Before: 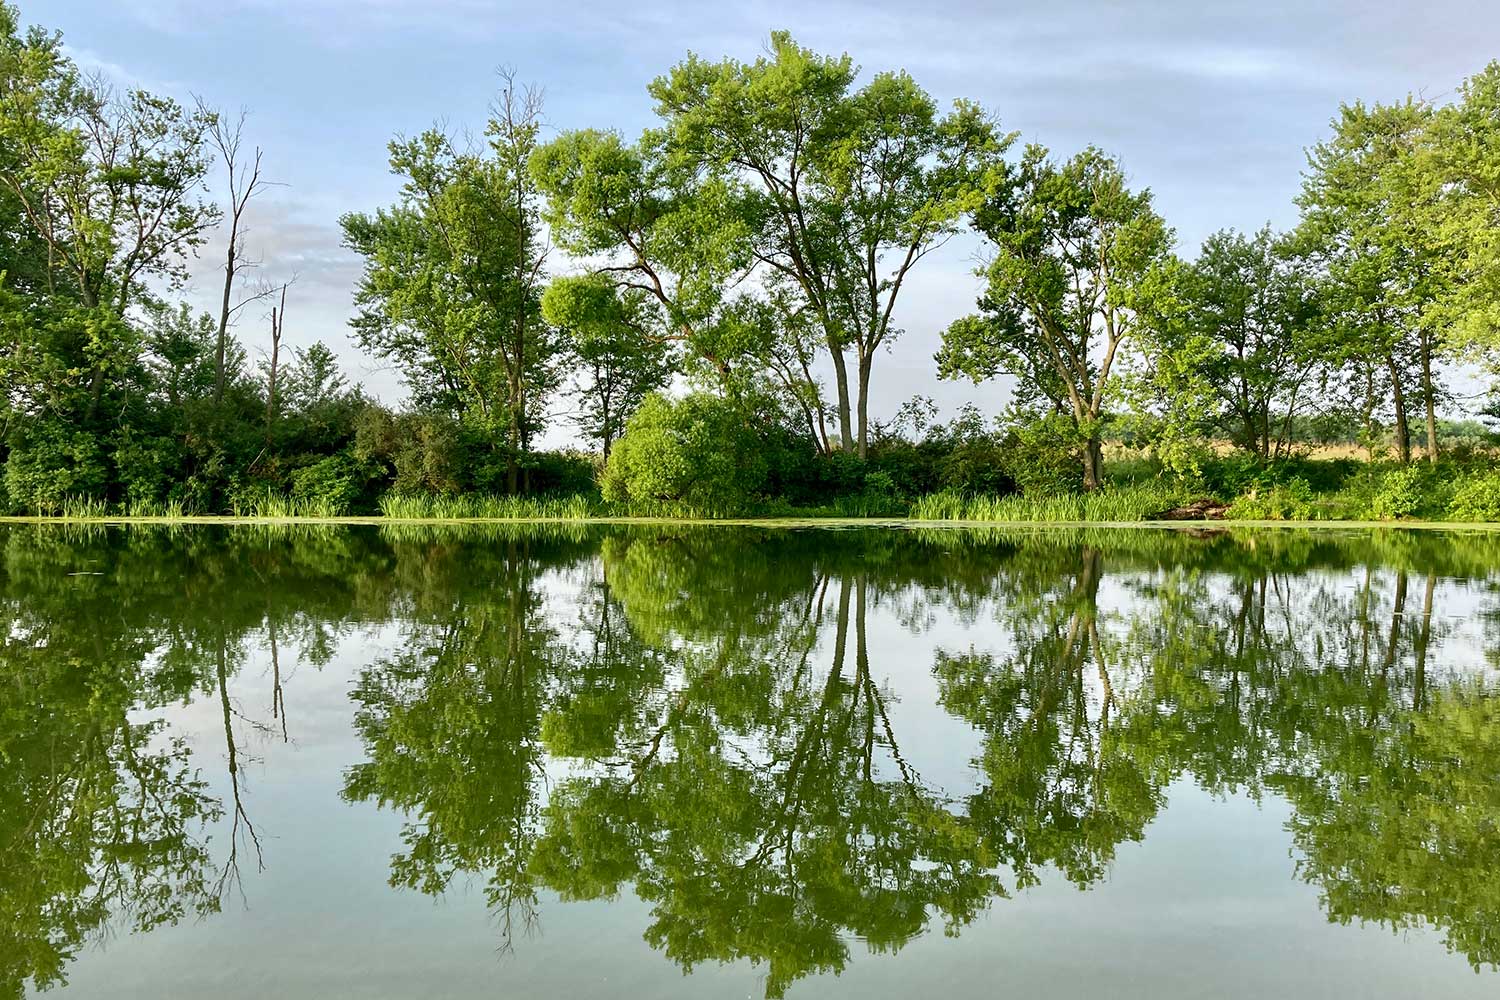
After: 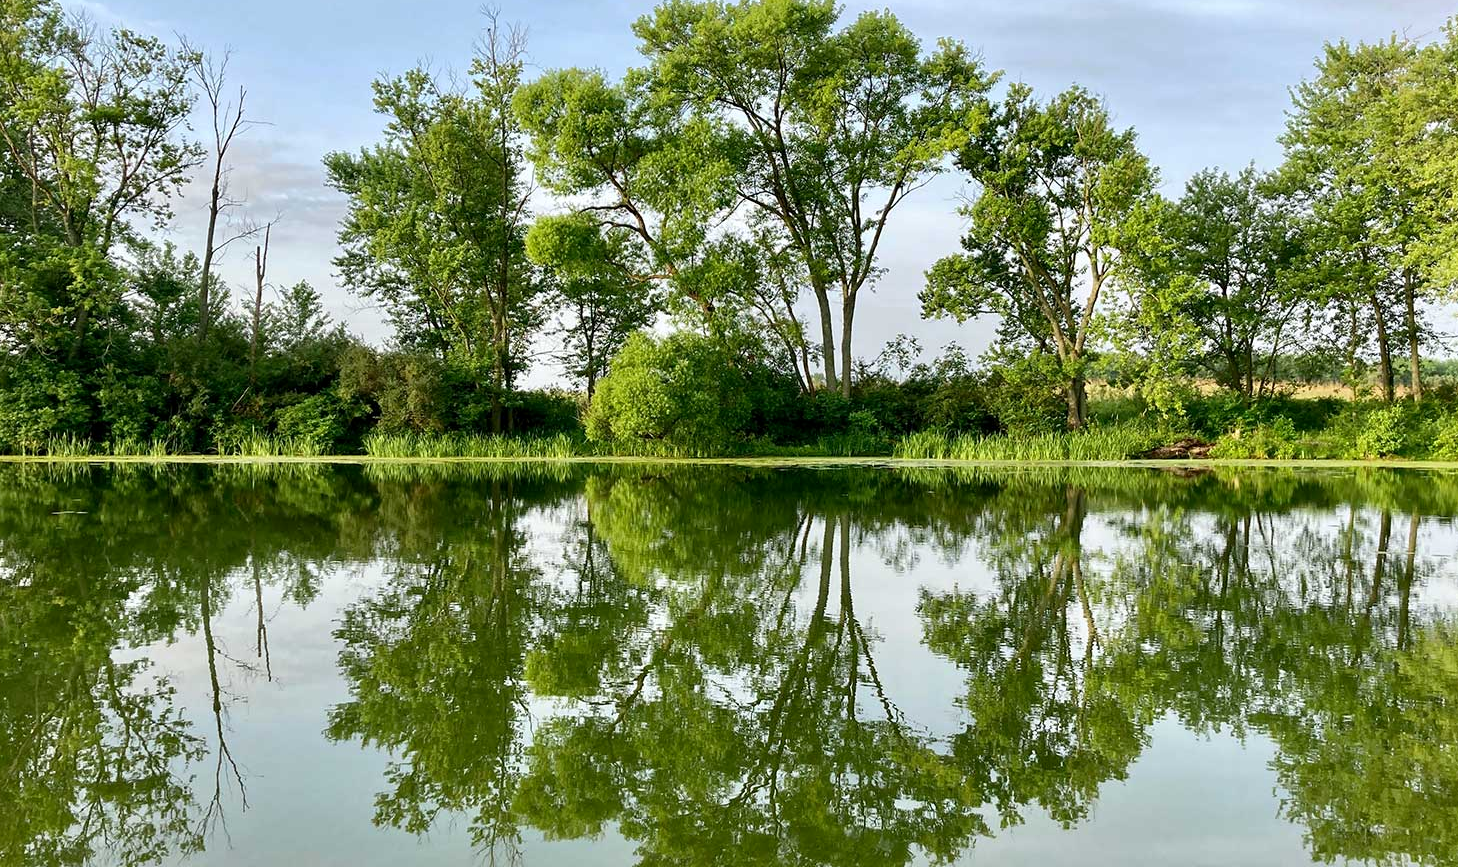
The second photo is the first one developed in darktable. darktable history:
exposure: black level correction 0.001, exposure 0.016 EV, compensate exposure bias true, compensate highlight preservation false
crop: left 1.131%, top 6.144%, right 1.607%, bottom 7.128%
